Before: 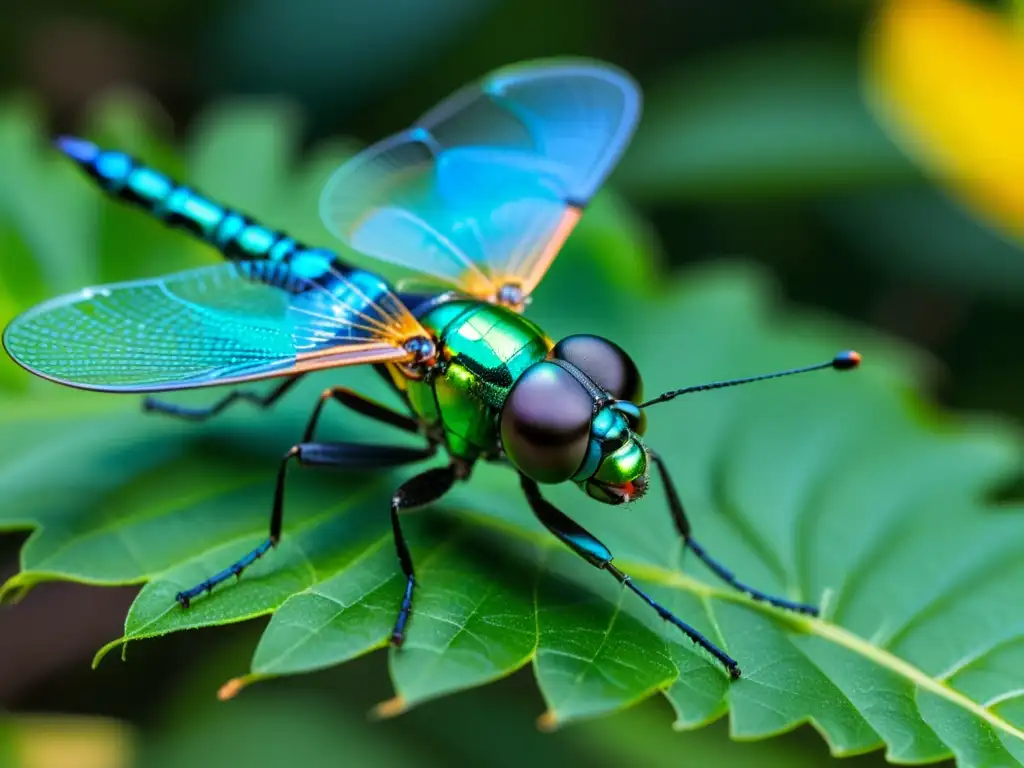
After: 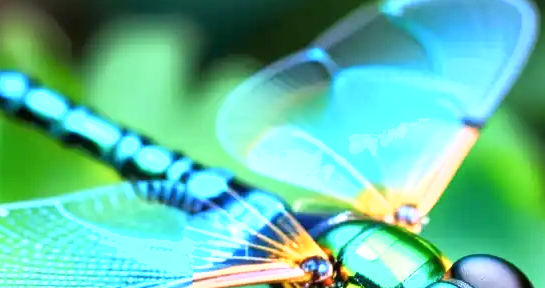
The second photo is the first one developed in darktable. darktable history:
crop: left 10.098%, top 10.517%, right 36.665%, bottom 51.969%
exposure: black level correction 0, exposure 0.953 EV, compensate highlight preservation false
shadows and highlights: shadows -1.41, highlights 41.22
